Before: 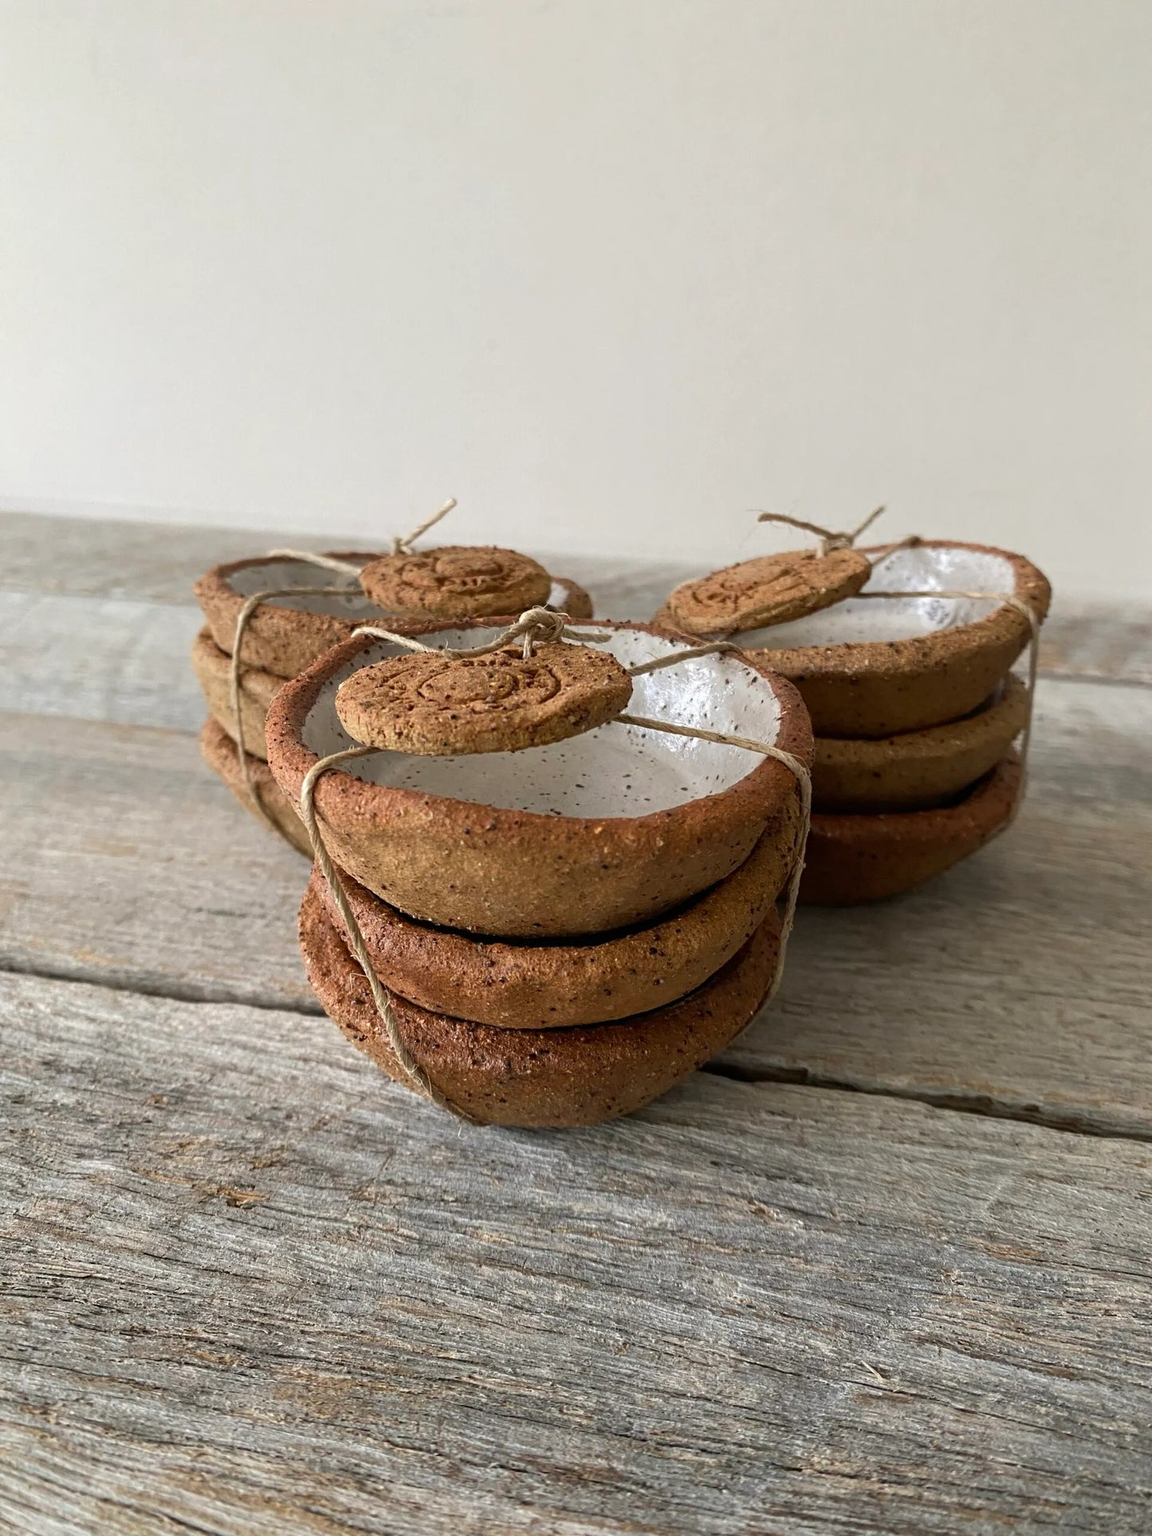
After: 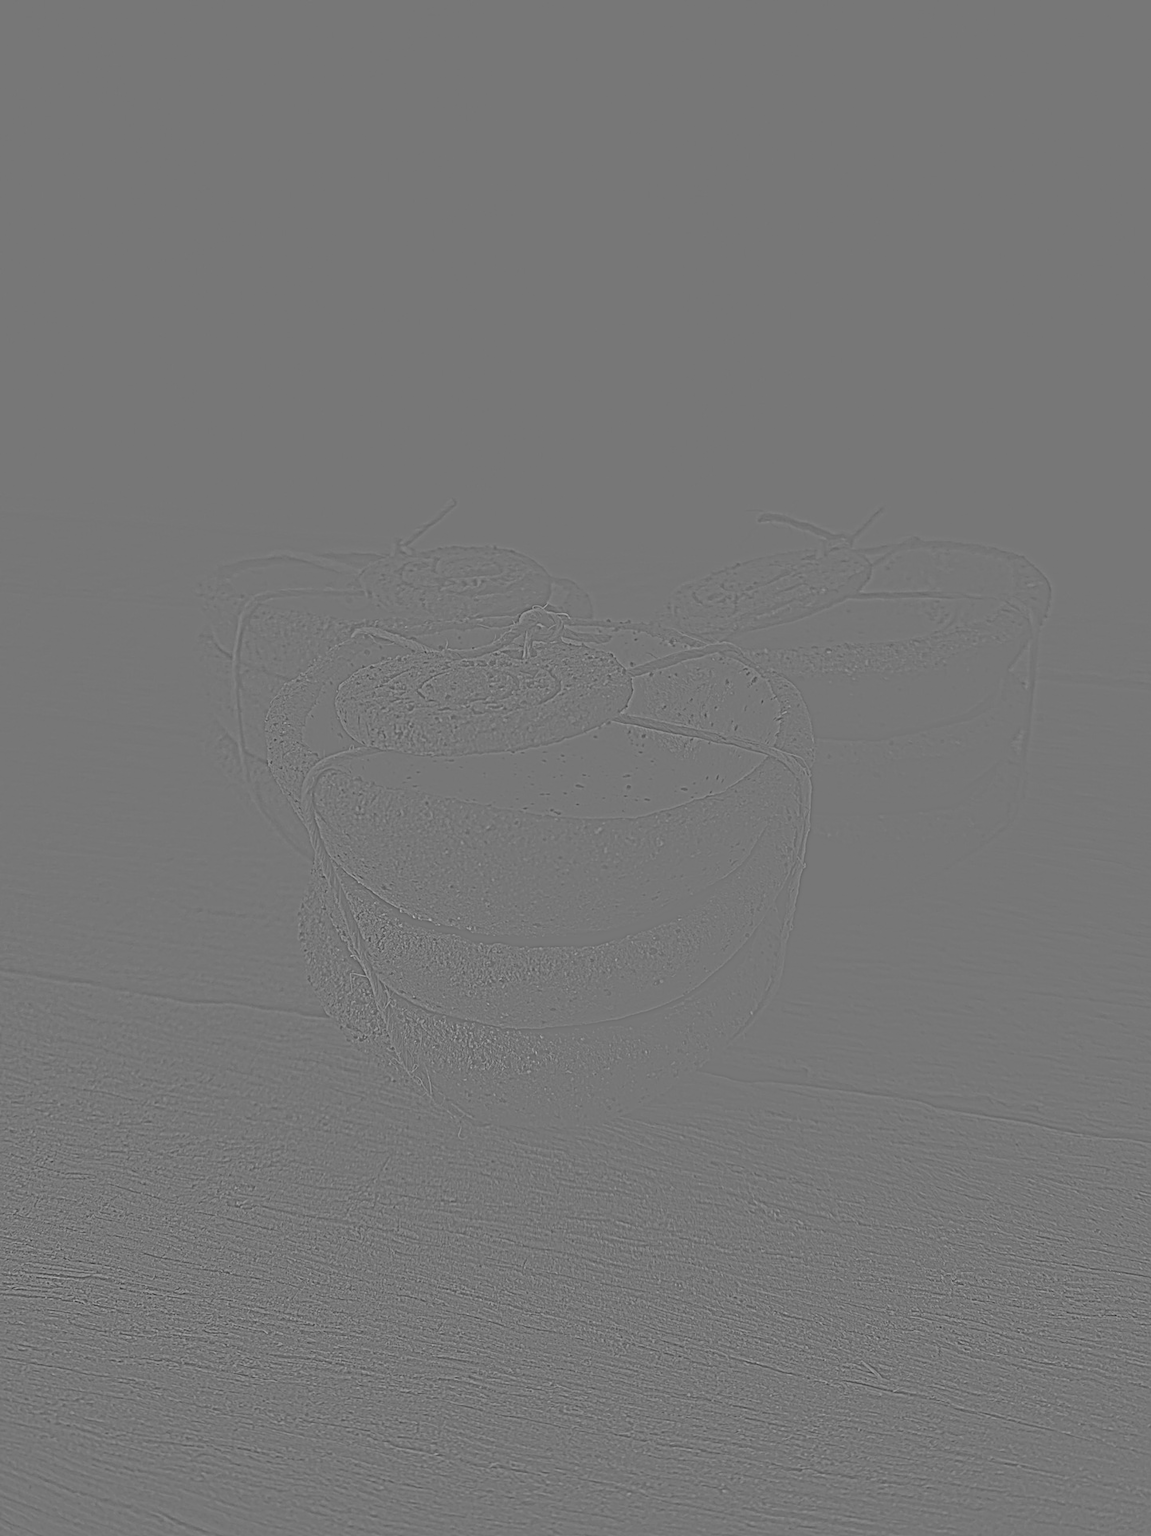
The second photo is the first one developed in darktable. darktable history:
highpass: sharpness 5.84%, contrast boost 8.44%
sharpen: on, module defaults
